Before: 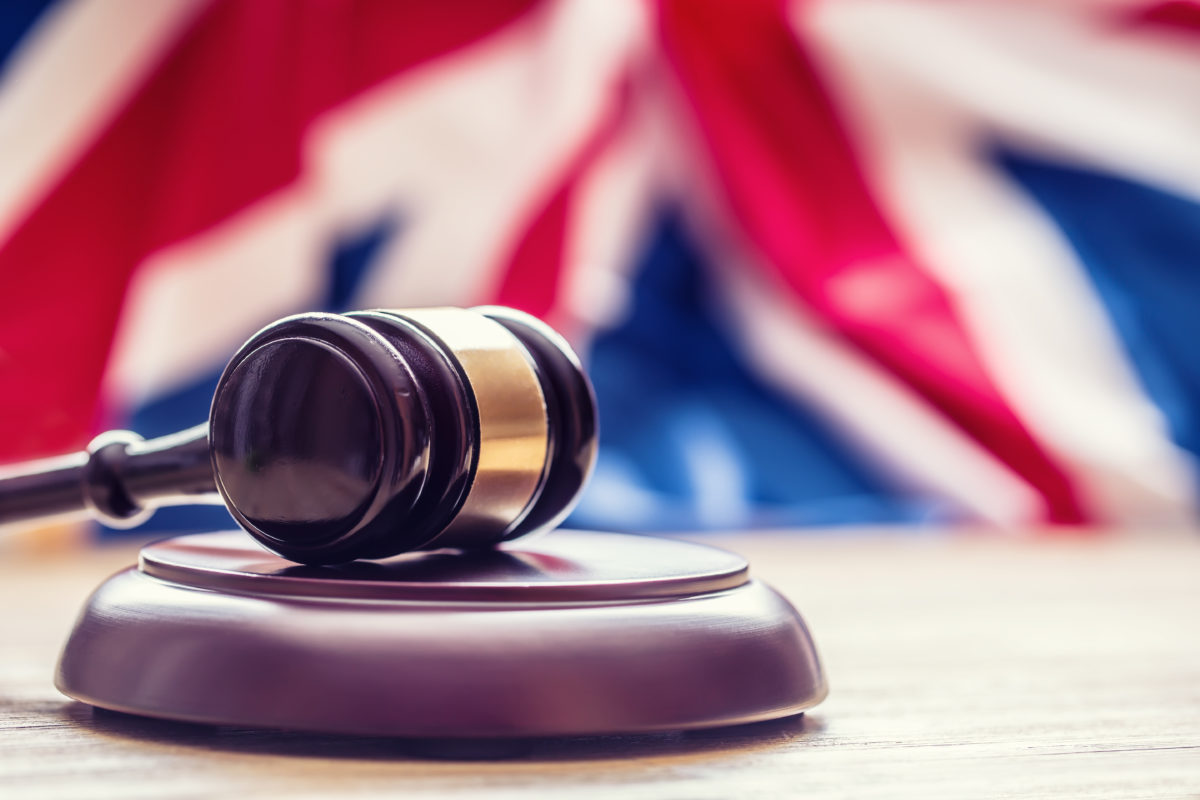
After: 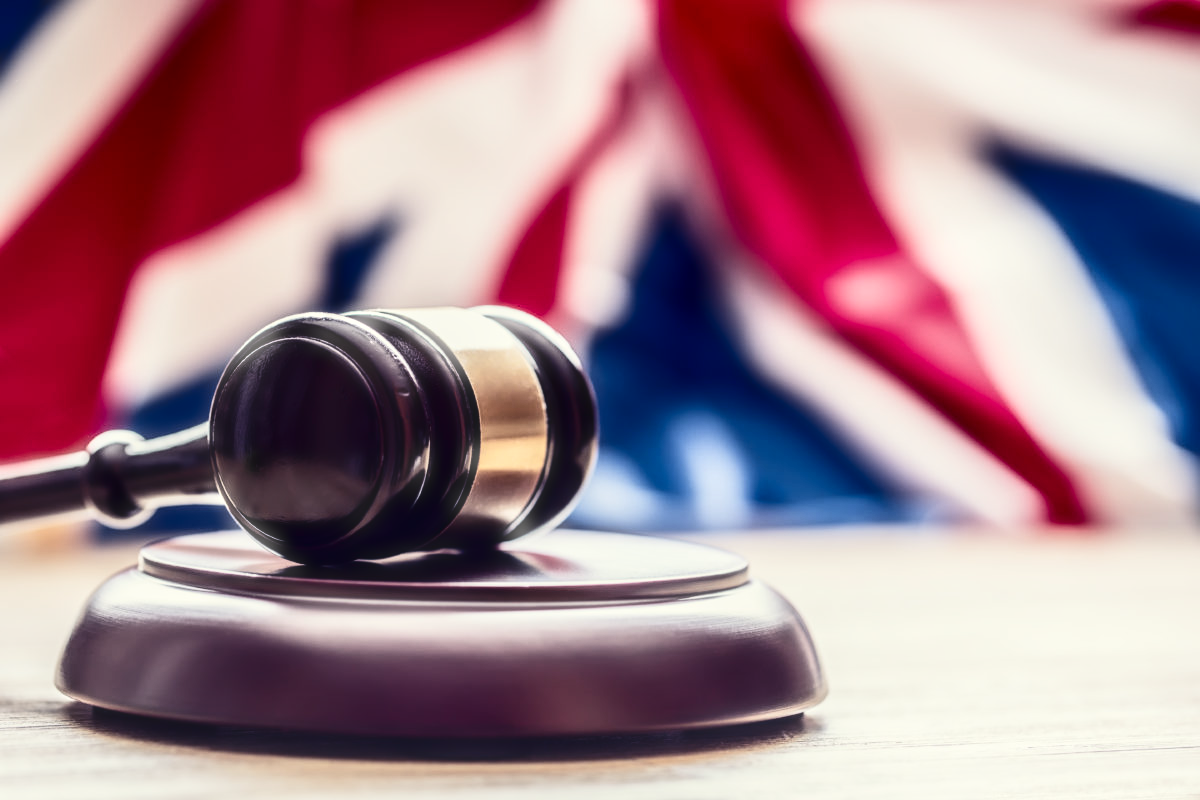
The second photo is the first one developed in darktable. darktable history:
tone equalizer: on, module defaults
haze removal: strength -0.9, distance 0.225, compatibility mode true, adaptive false
local contrast: detail 130%
contrast brightness saturation: contrast 0.24, brightness -0.24, saturation 0.14
